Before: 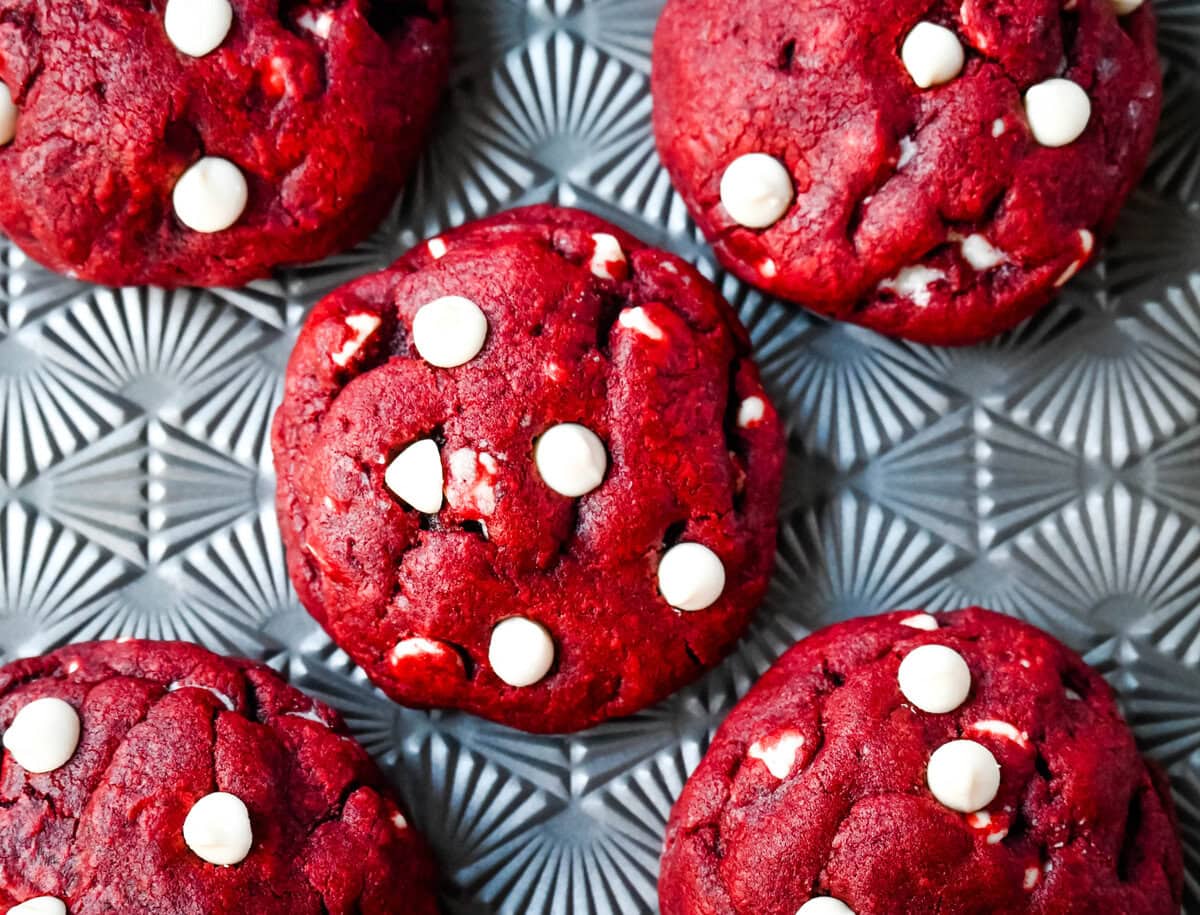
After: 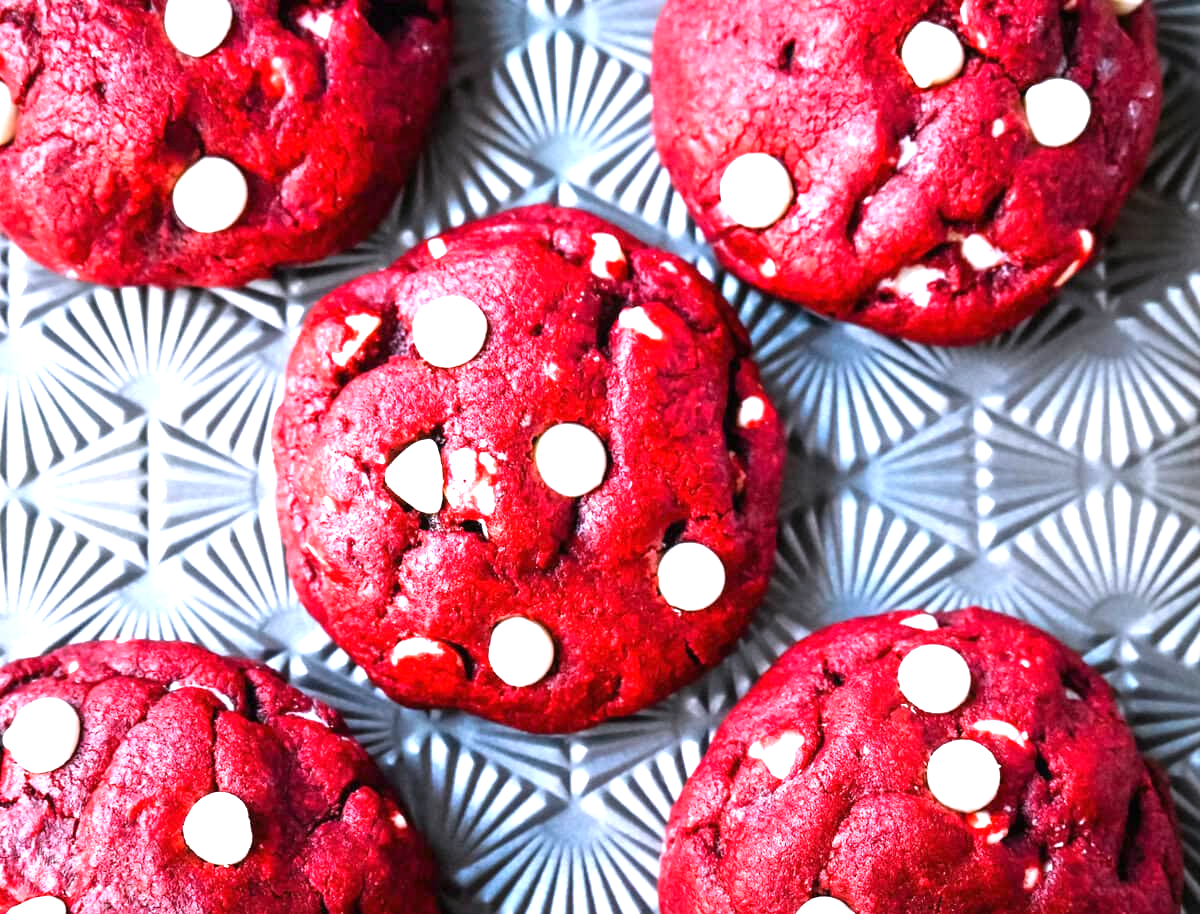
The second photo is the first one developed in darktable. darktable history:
crop: bottom 0.071%
white balance: red 1.004, blue 1.096
tone equalizer: on, module defaults
exposure: black level correction 0, exposure 1.2 EV, compensate highlight preservation false
